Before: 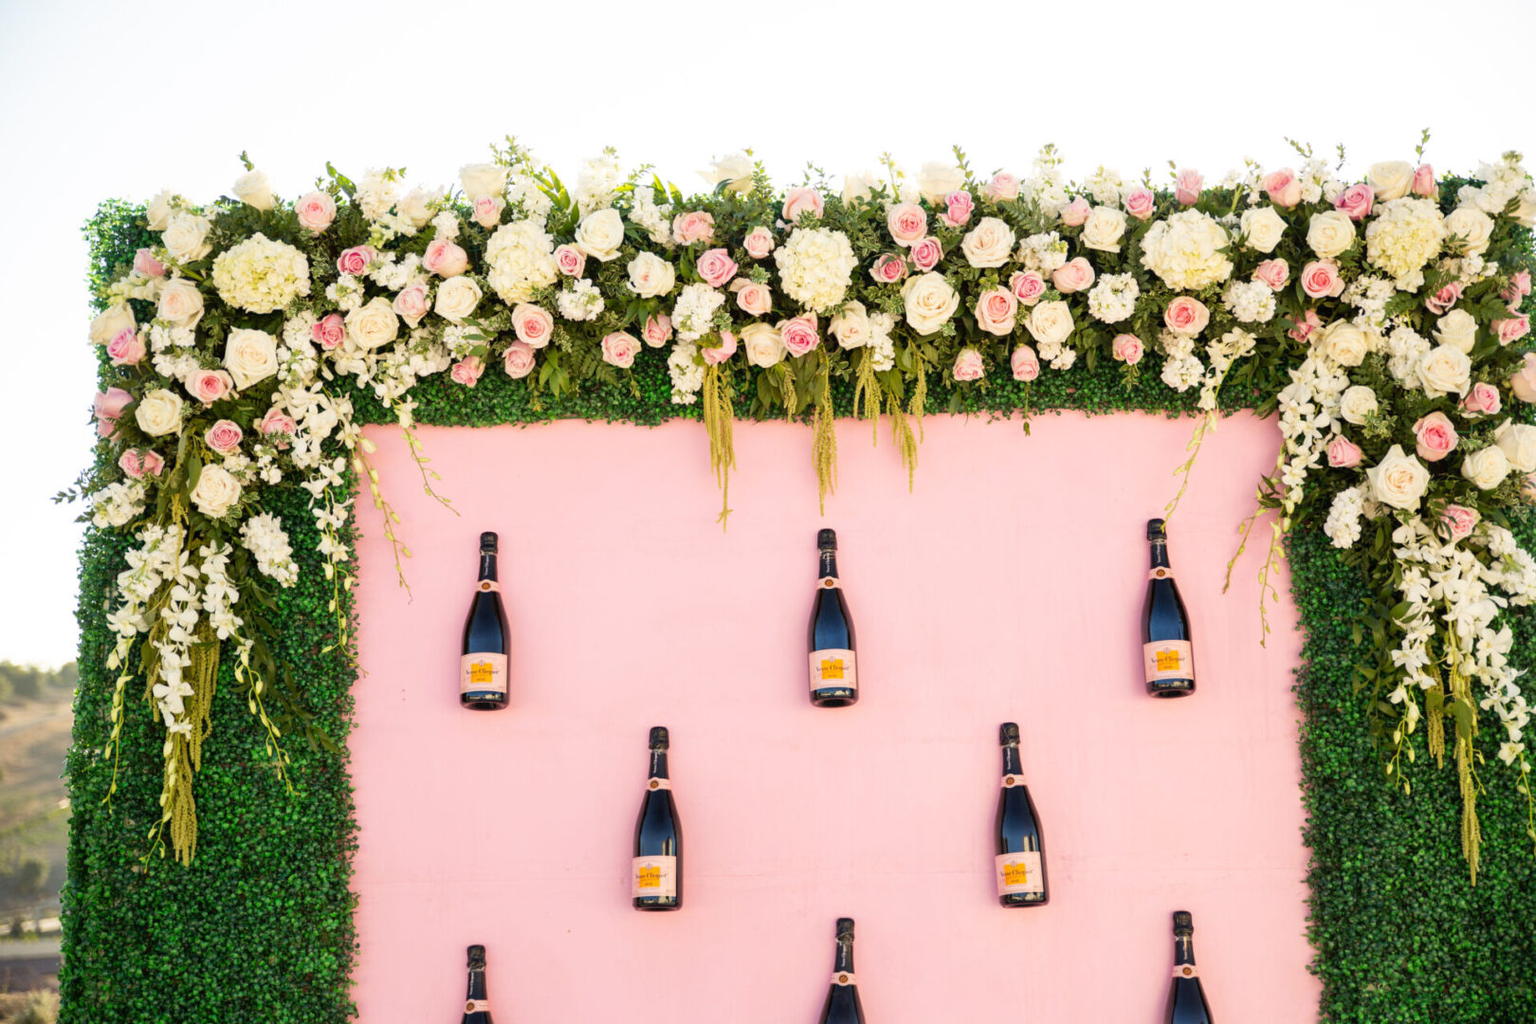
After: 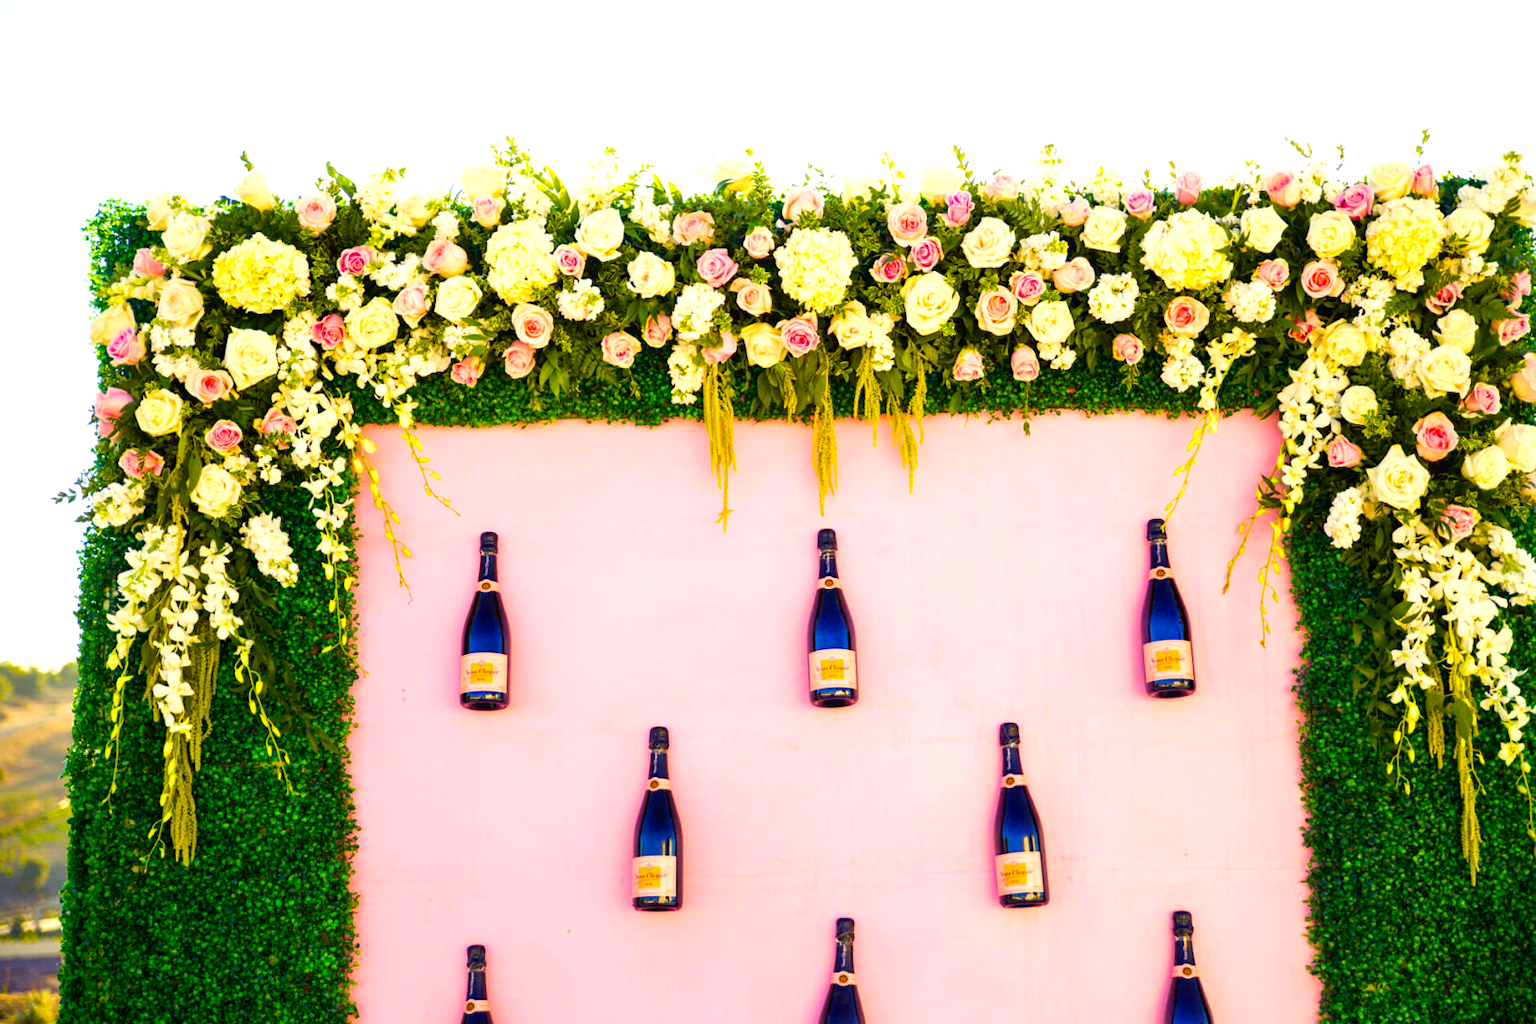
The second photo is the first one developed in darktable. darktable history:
color balance rgb: shadows lift › luminance -28.358%, shadows lift › chroma 15.011%, shadows lift › hue 271.25°, white fulcrum 1.02 EV, linear chroma grading › shadows 17.482%, linear chroma grading › highlights 60.872%, linear chroma grading › global chroma 49.624%, perceptual saturation grading › global saturation 13.735%, perceptual saturation grading › highlights -25.372%, perceptual saturation grading › shadows 25.032%, perceptual brilliance grading › highlights 11.543%, global vibrance 6.298%
